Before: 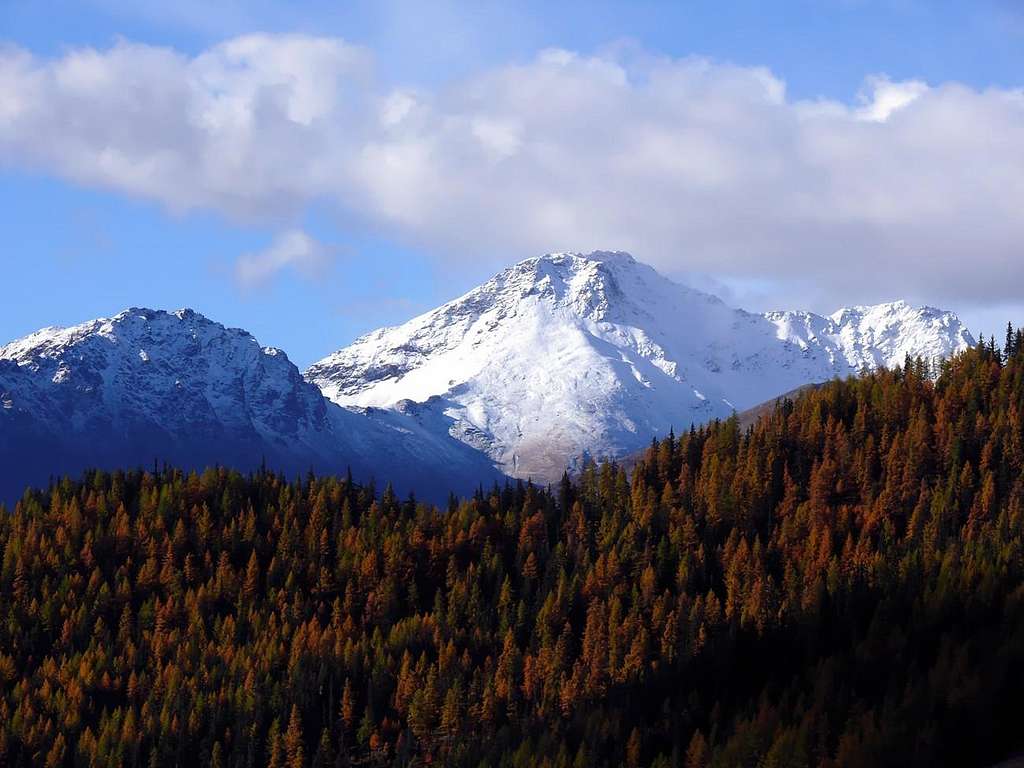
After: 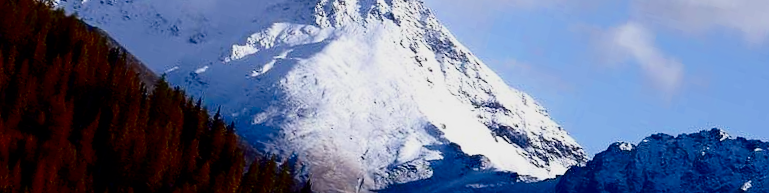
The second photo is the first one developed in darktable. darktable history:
white balance: emerald 1
crop and rotate: angle 16.12°, top 30.835%, bottom 35.653%
filmic rgb: black relative exposure -7.65 EV, white relative exposure 4.56 EV, hardness 3.61
shadows and highlights: shadows -62.32, white point adjustment -5.22, highlights 61.59
contrast brightness saturation: contrast 0.21, brightness -0.11, saturation 0.21
